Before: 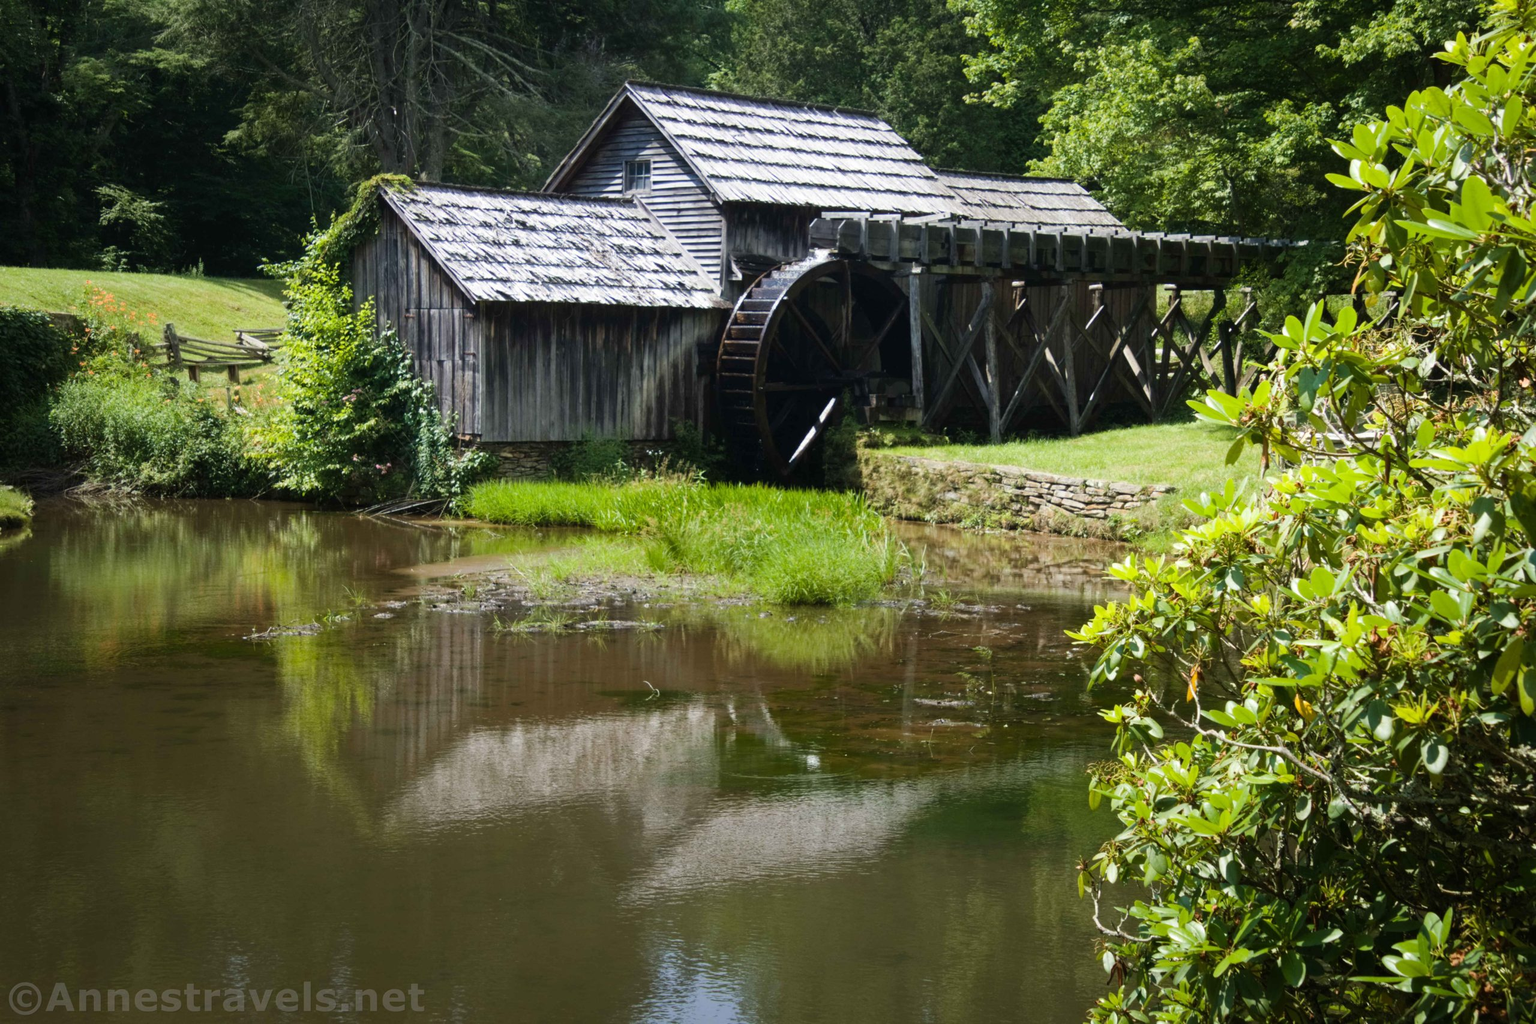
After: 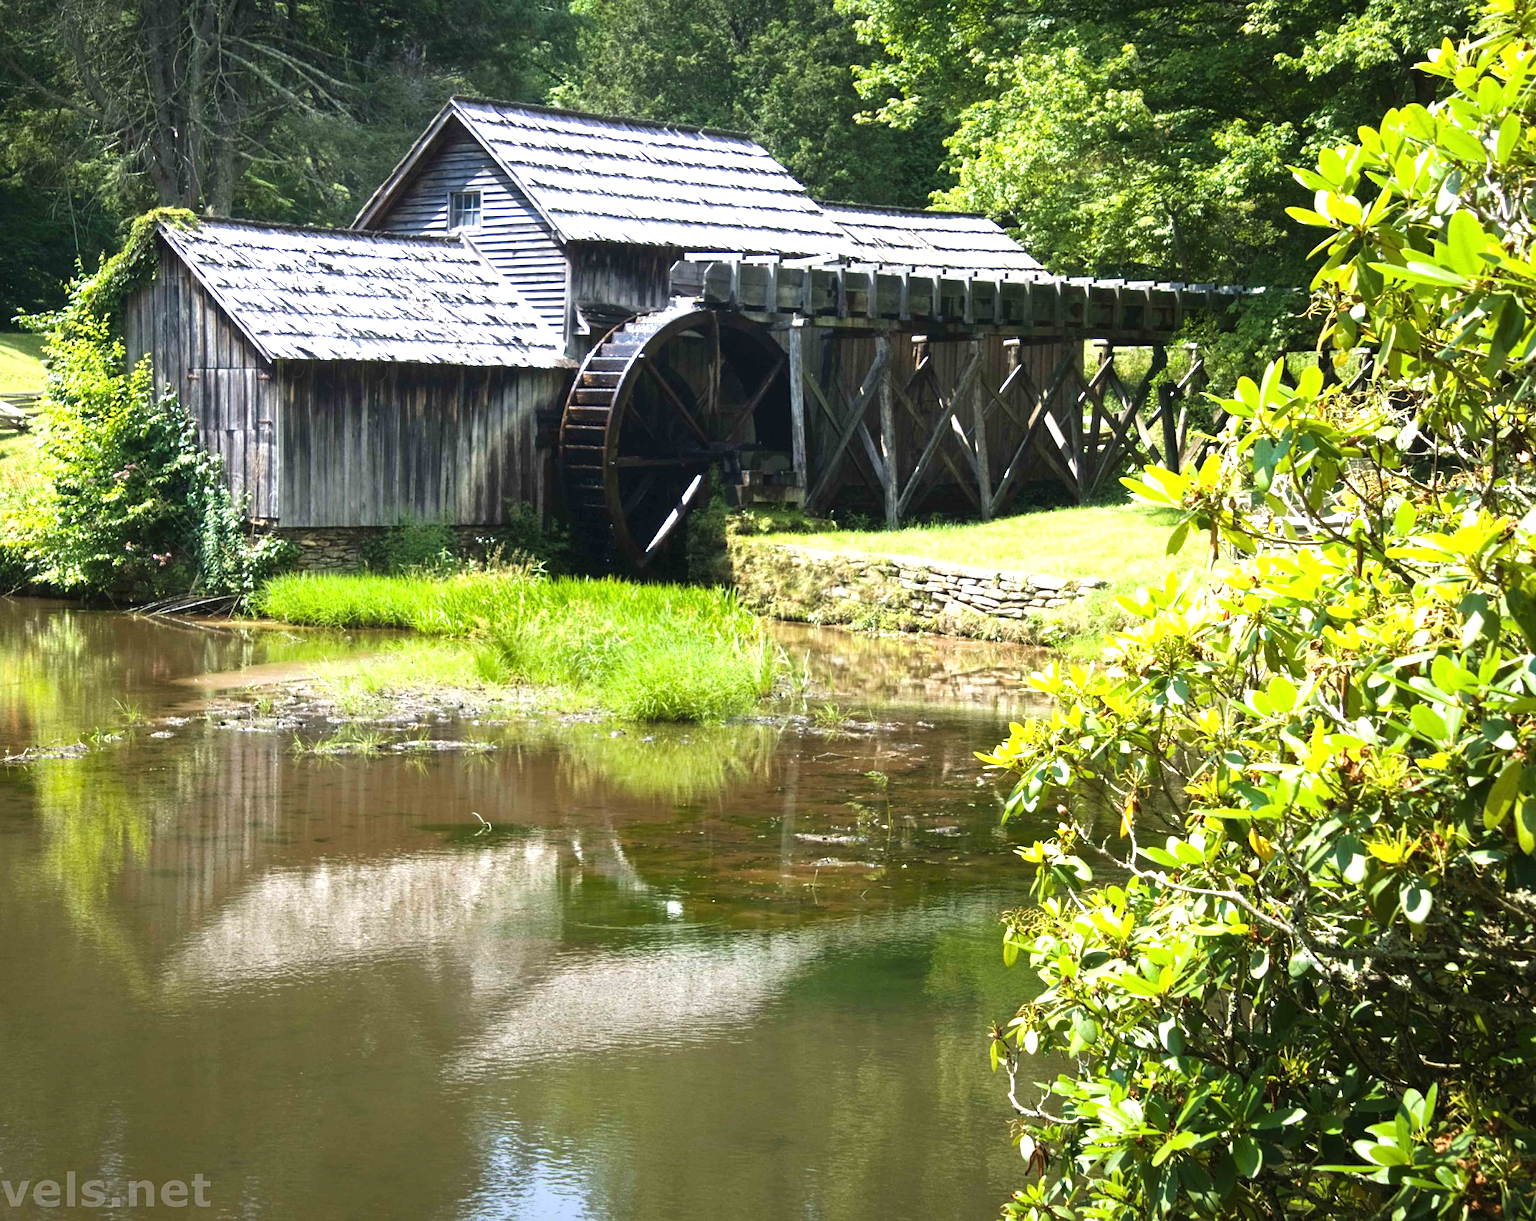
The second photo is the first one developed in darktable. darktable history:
exposure: black level correction 0, exposure 1.1 EV, compensate highlight preservation false
crop: left 16.145%
sharpen: amount 0.2
